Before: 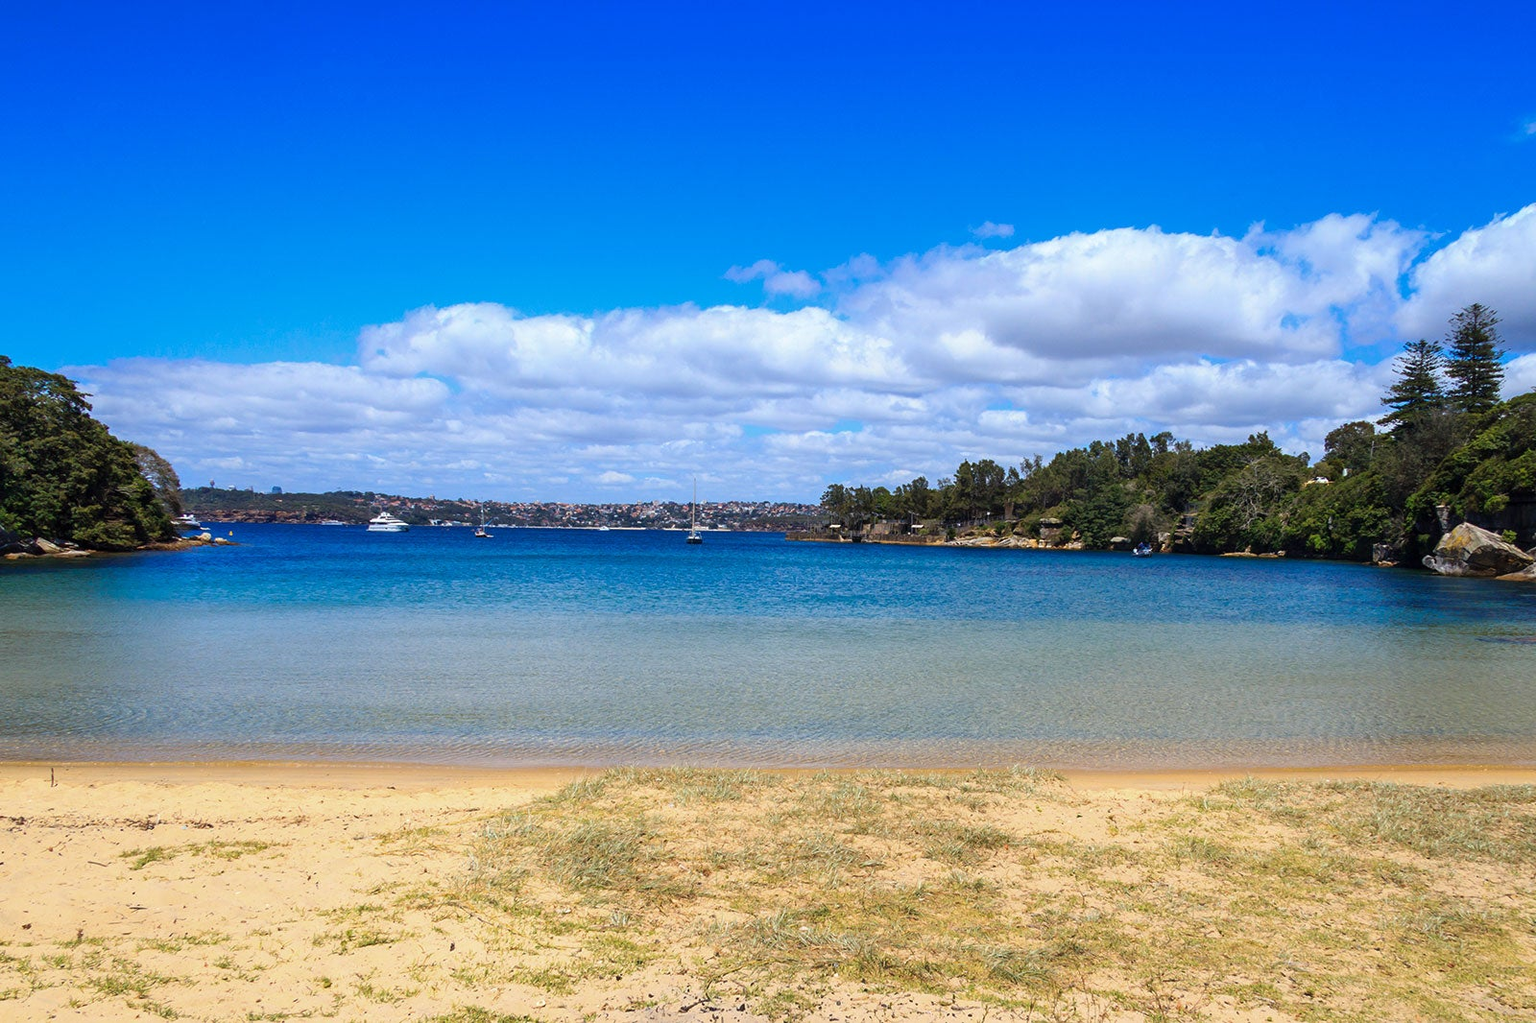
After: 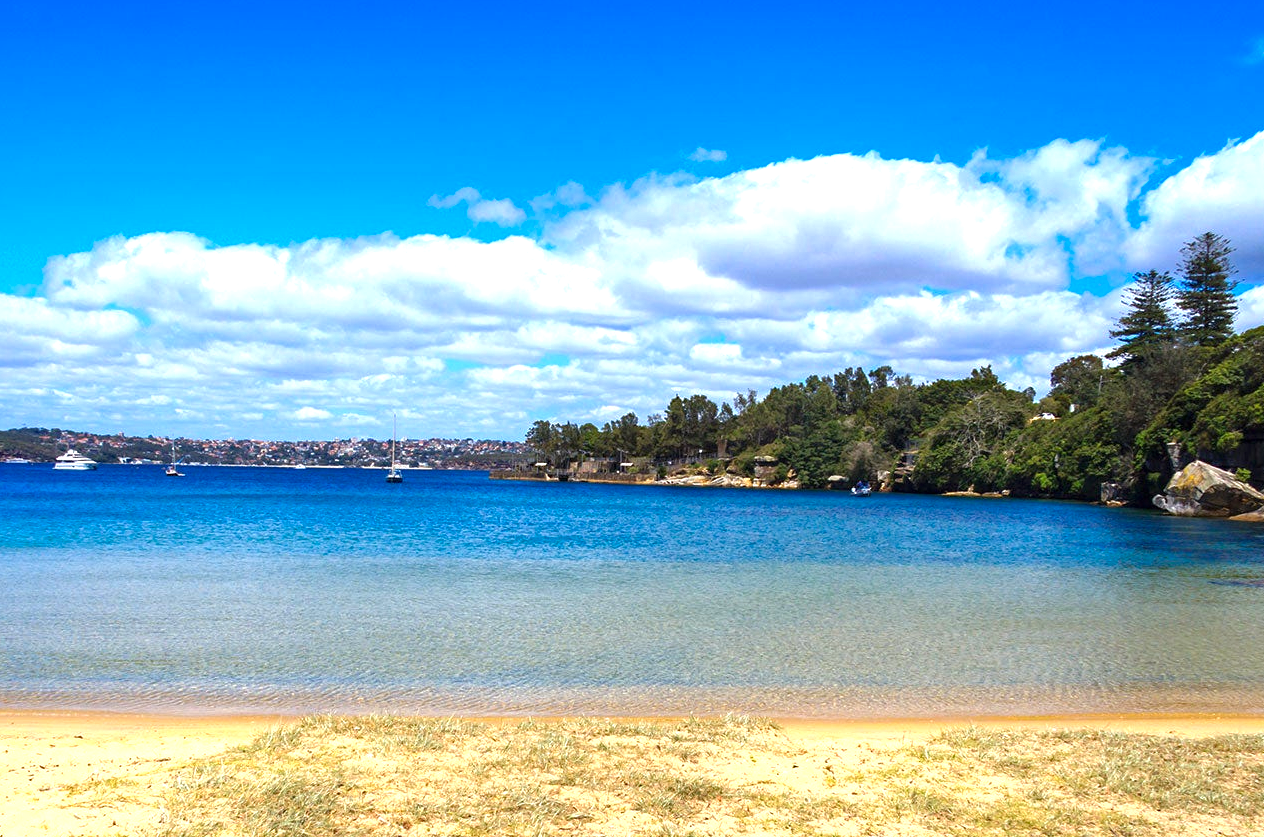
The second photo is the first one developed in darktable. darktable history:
crop and rotate: left 20.605%, top 7.934%, right 0.385%, bottom 13.508%
tone curve: curves: ch0 [(0, 0) (0.915, 0.89) (1, 1)], color space Lab, independent channels, preserve colors none
haze removal: compatibility mode true, adaptive false
exposure: exposure 0.819 EV, compensate highlight preservation false
